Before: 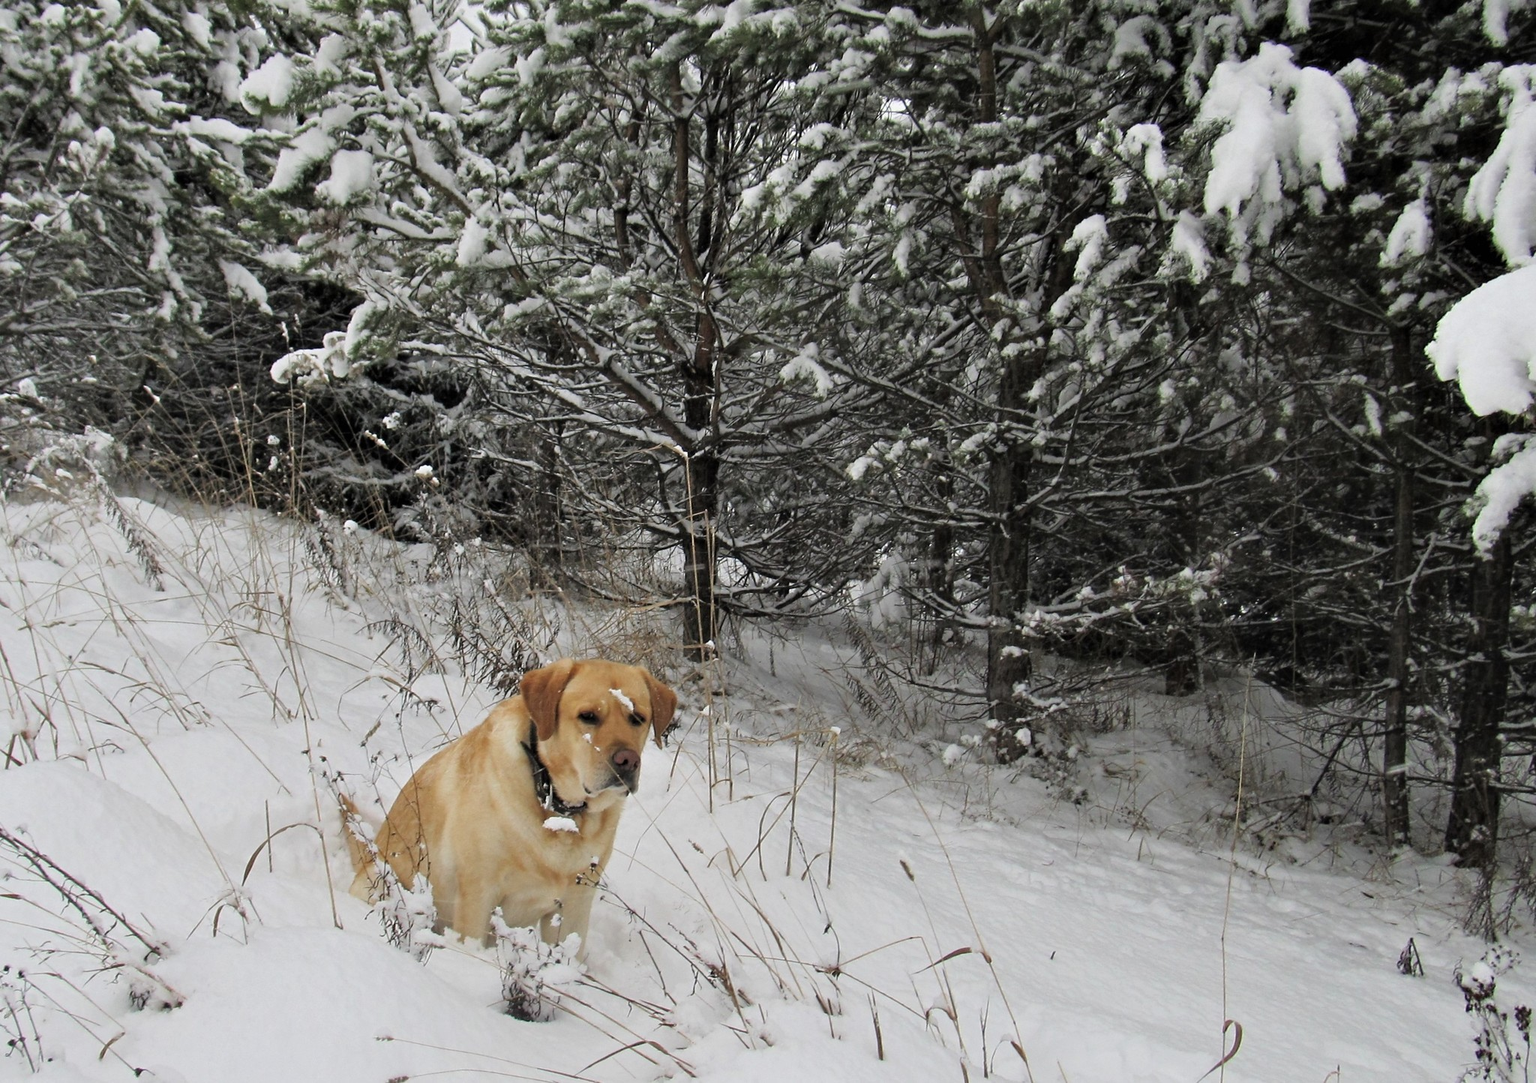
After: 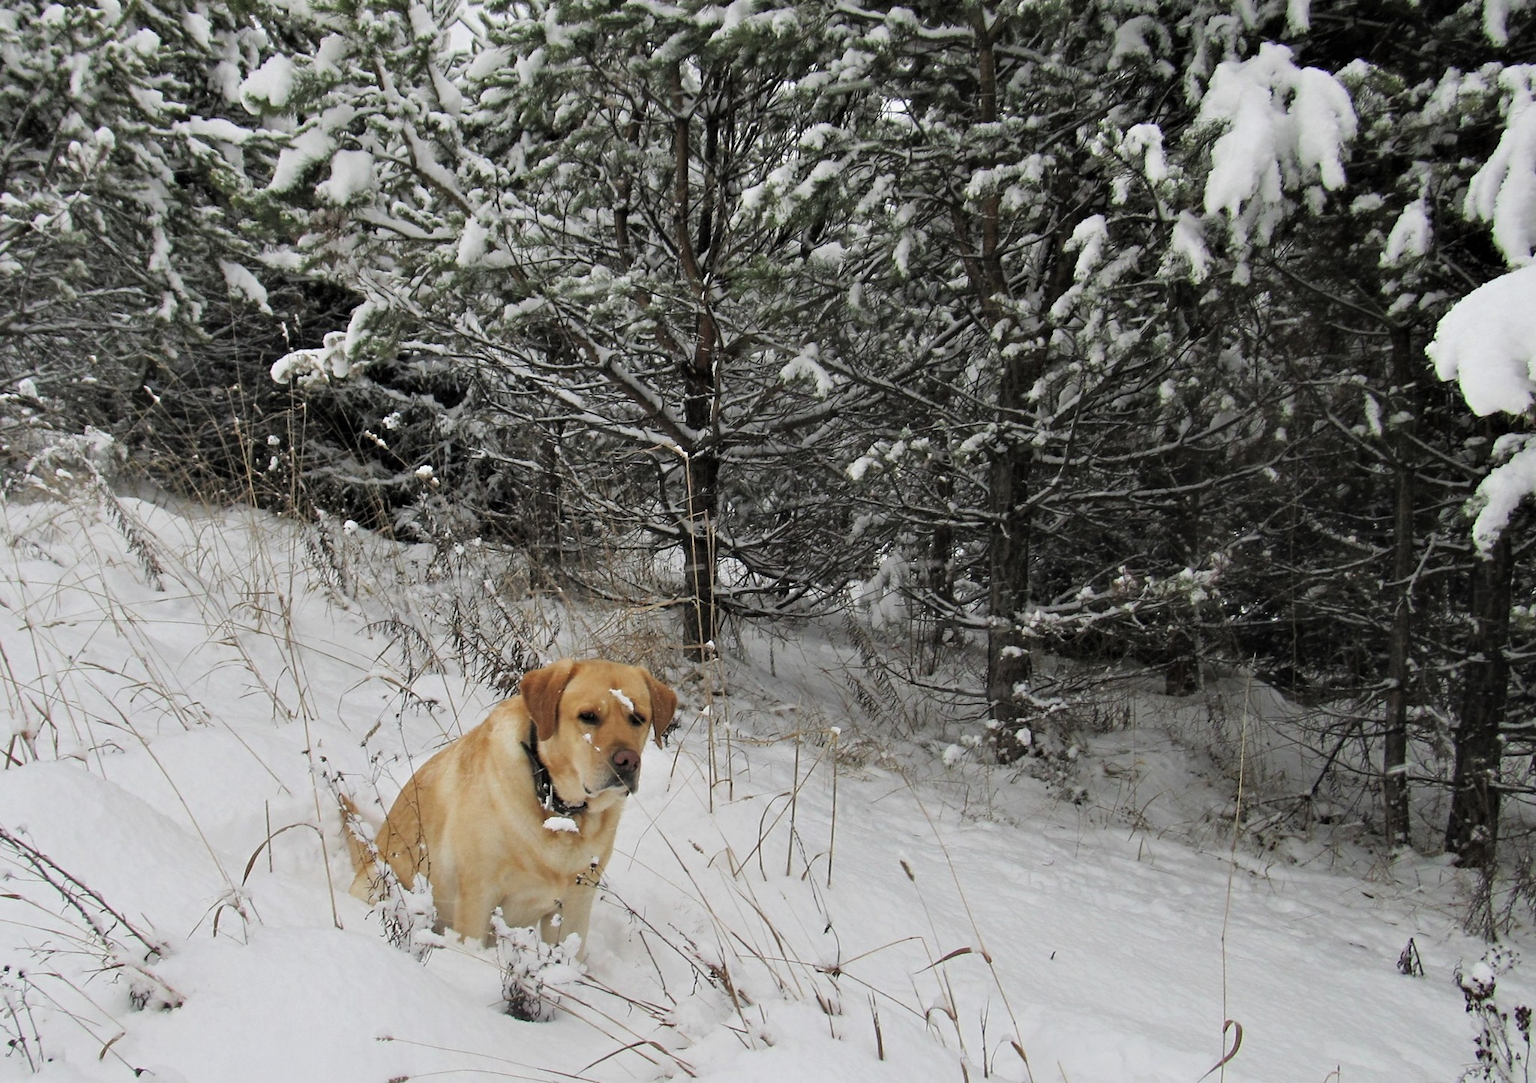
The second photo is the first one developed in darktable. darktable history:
tone equalizer: -8 EV 0.055 EV, edges refinement/feathering 500, mask exposure compensation -1.57 EV, preserve details no
